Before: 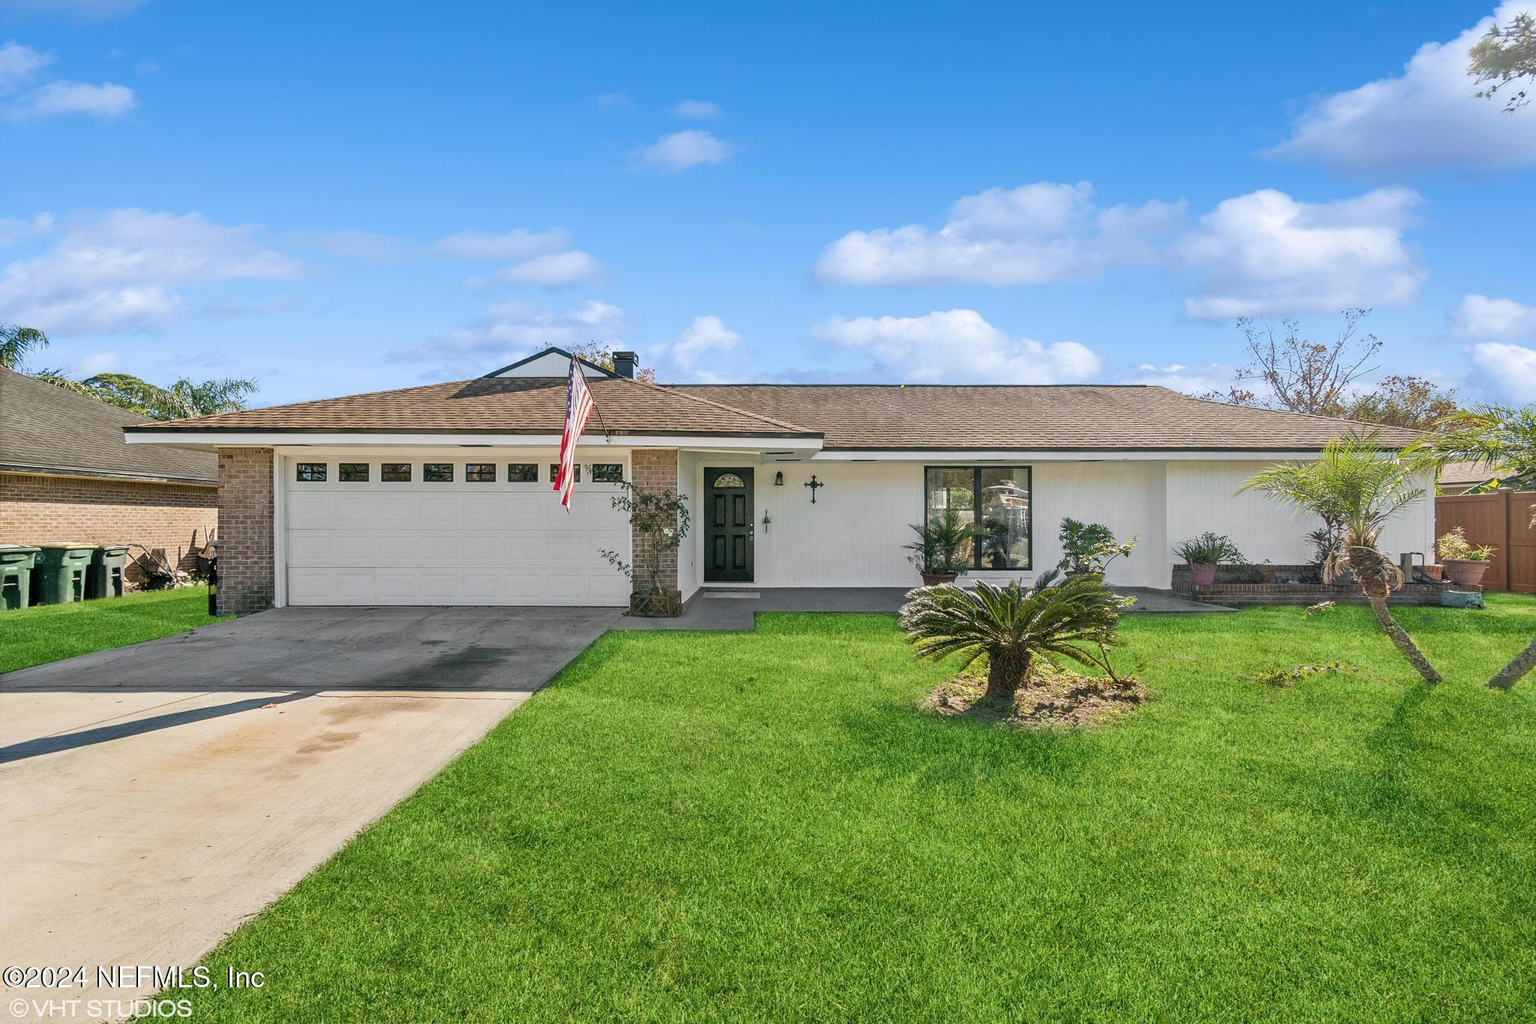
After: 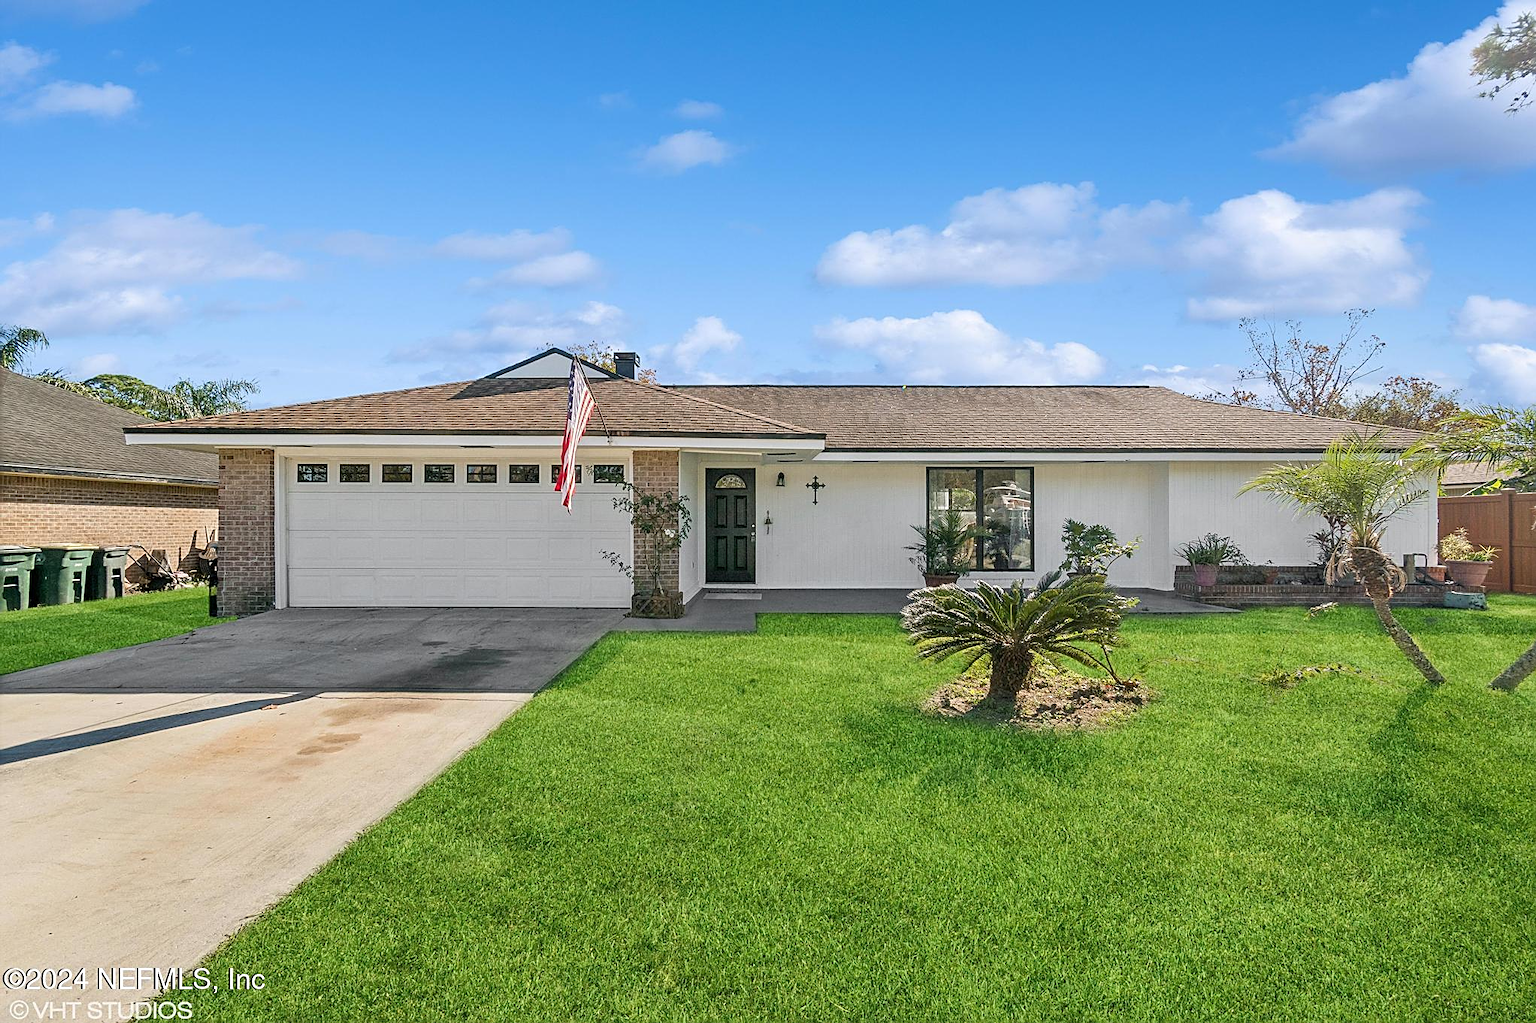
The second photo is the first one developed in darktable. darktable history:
crop: top 0.042%, bottom 0.152%
sharpen: on, module defaults
